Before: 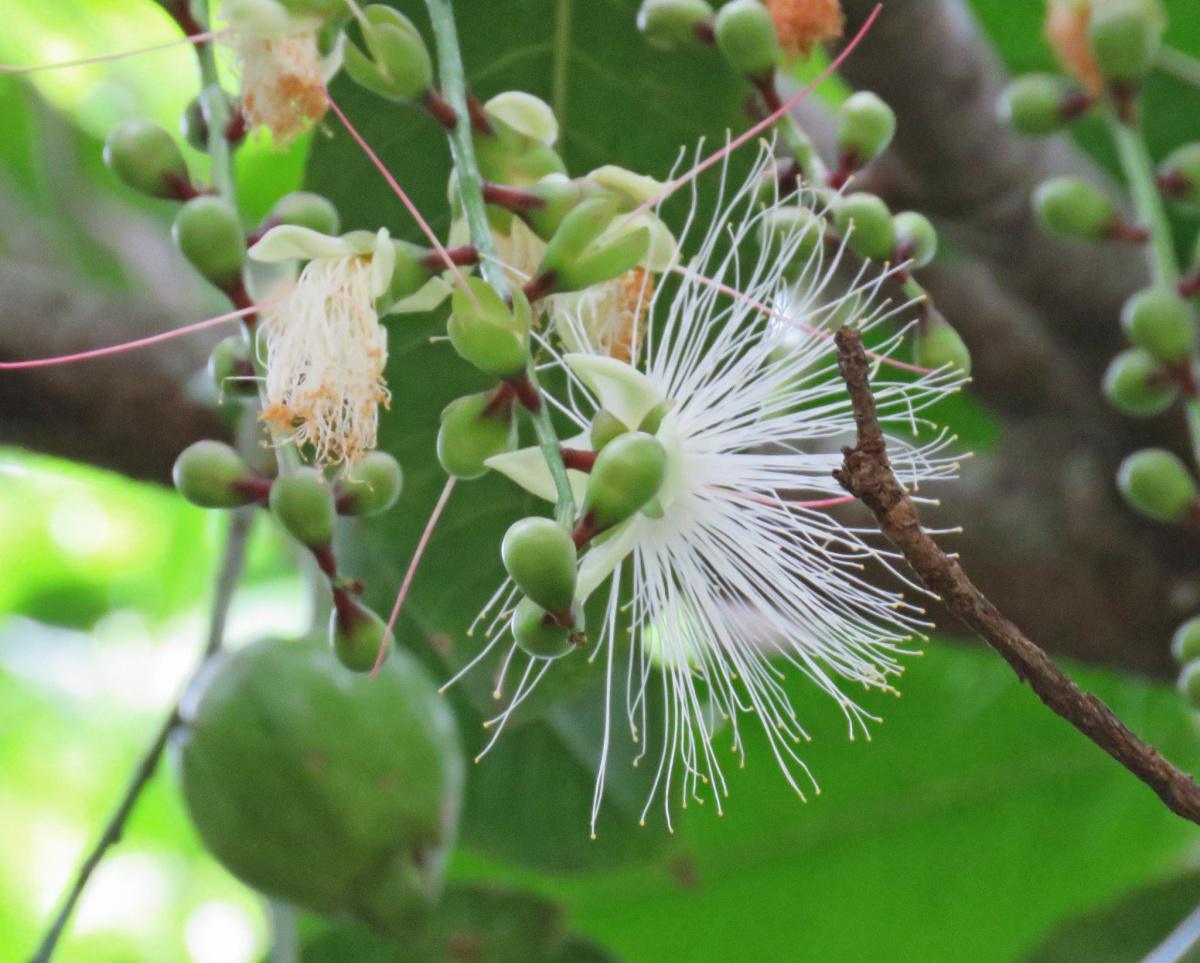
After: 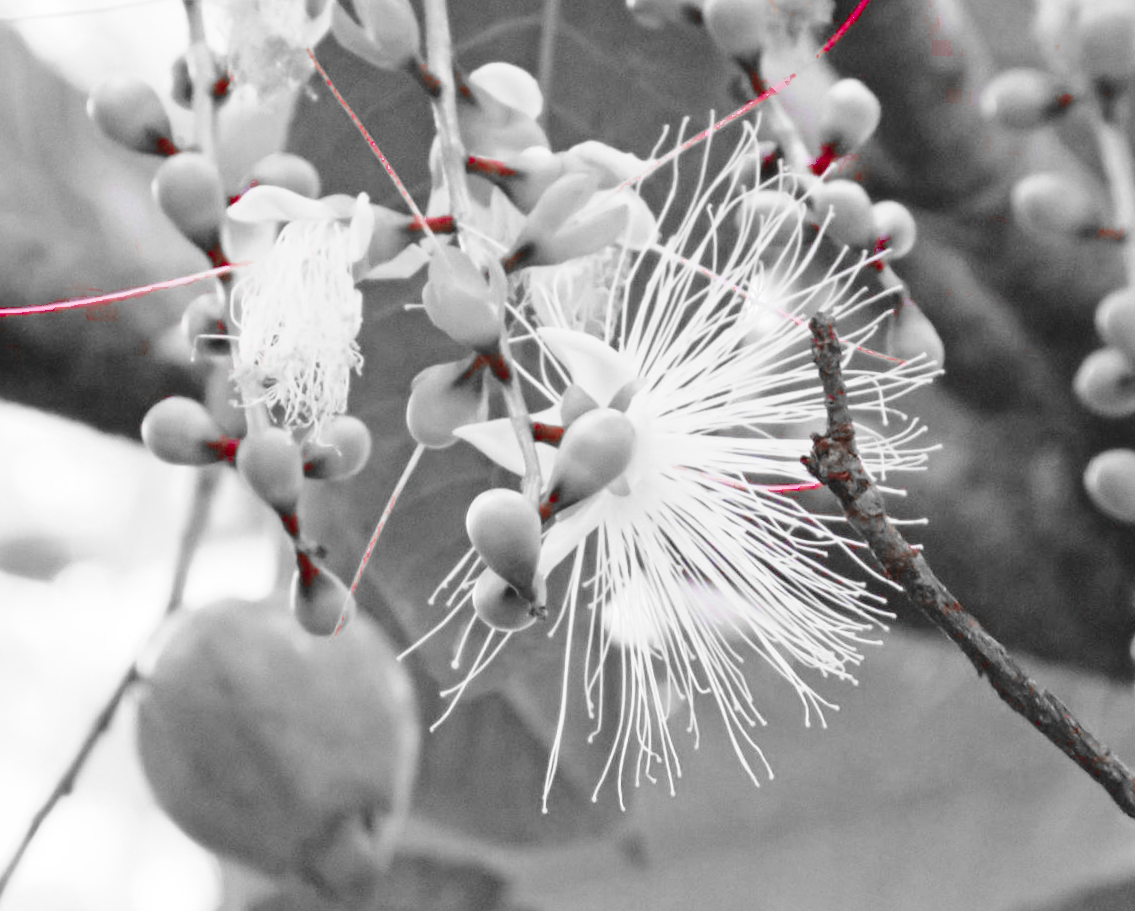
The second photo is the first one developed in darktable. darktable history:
color zones: curves: ch0 [(0, 0.278) (0.143, 0.5) (0.286, 0.5) (0.429, 0.5) (0.571, 0.5) (0.714, 0.5) (0.857, 0.5) (1, 0.5)]; ch1 [(0, 1) (0.143, 0.165) (0.286, 0) (0.429, 0) (0.571, 0) (0.714, 0) (0.857, 0.5) (1, 0.5)]; ch2 [(0, 0.508) (0.143, 0.5) (0.286, 0.5) (0.429, 0.5) (0.571, 0.5) (0.714, 0.5) (0.857, 0.5) (1, 0.5)], mix 31.87%
base curve: curves: ch0 [(0, 0) (0.028, 0.03) (0.121, 0.232) (0.46, 0.748) (0.859, 0.968) (1, 1)], preserve colors none
crop and rotate: angle -2.67°
